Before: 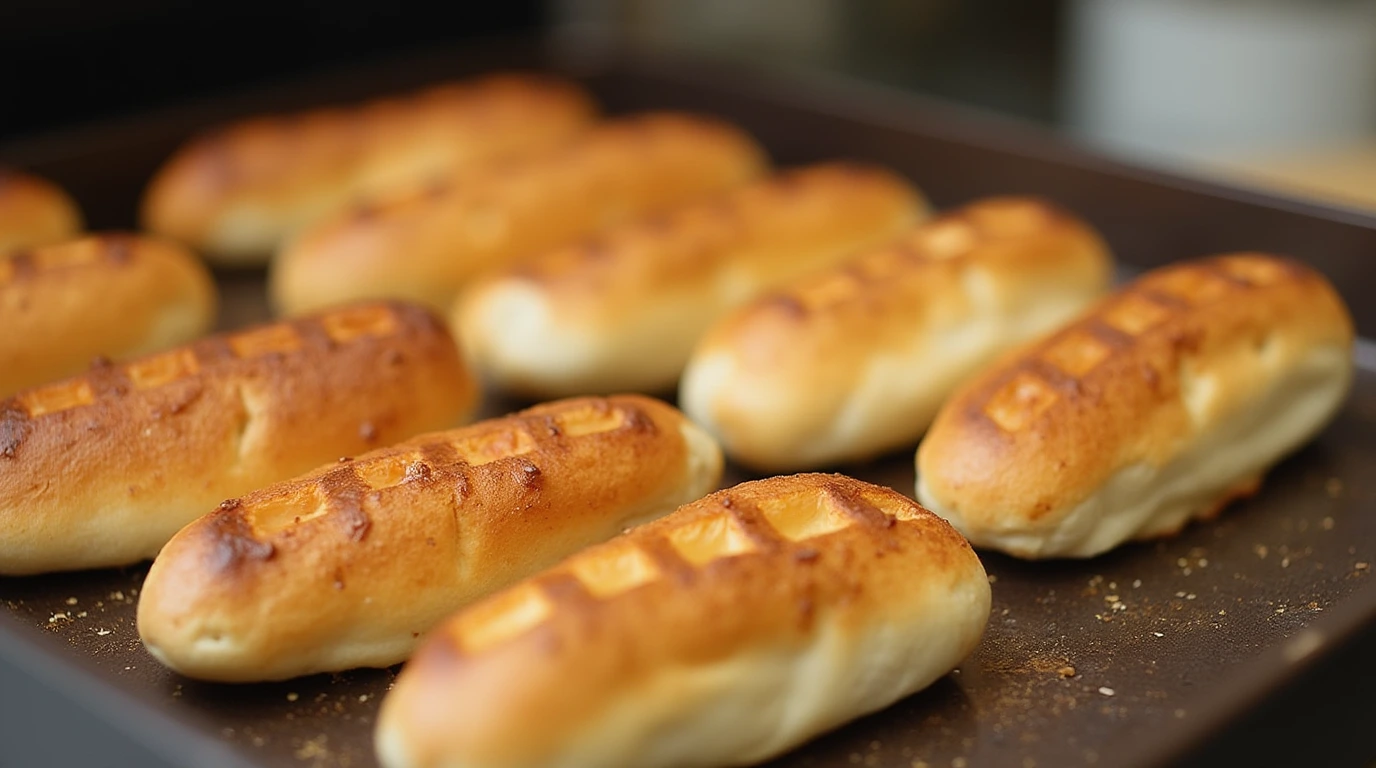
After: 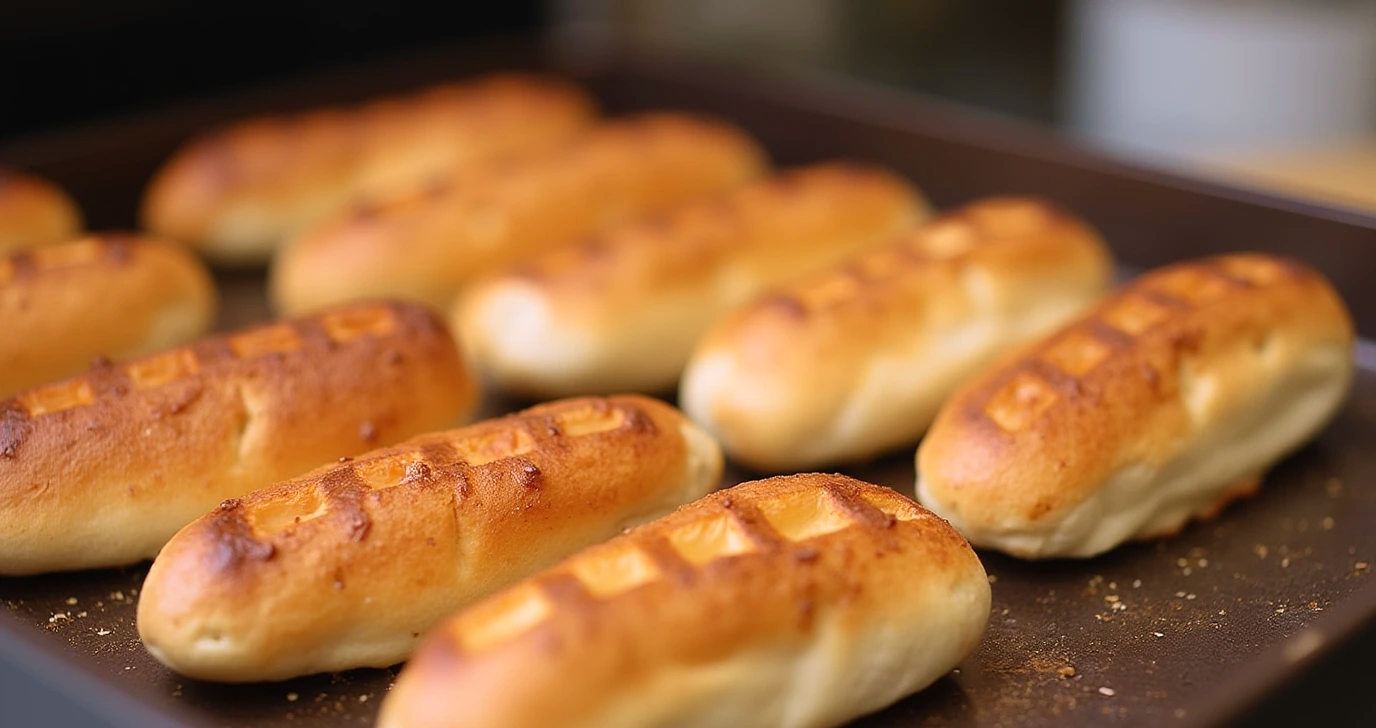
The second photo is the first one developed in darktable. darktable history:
crop and rotate: top 0%, bottom 5.097%
velvia: on, module defaults
white balance: red 1.05, blue 1.072
